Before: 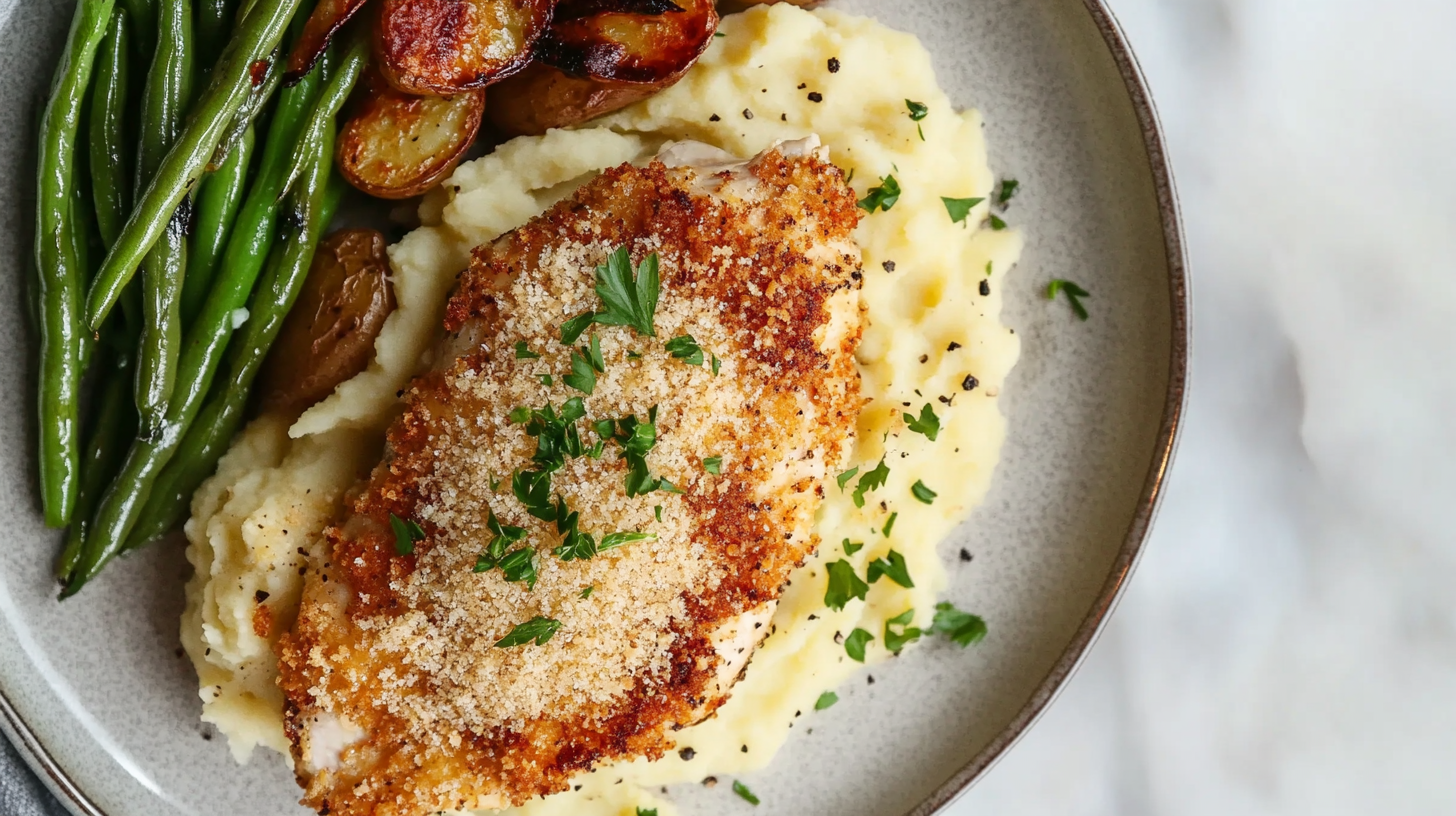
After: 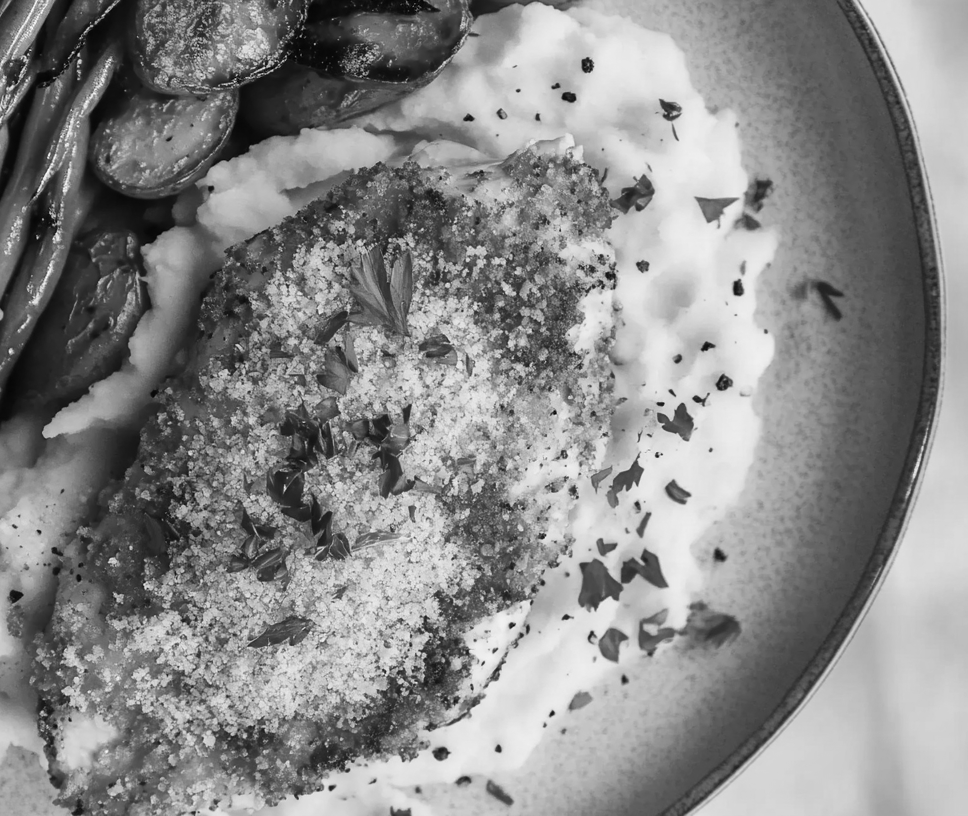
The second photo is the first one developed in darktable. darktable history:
crop: left 16.899%, right 16.556%
shadows and highlights: soften with gaussian
monochrome: a 1.94, b -0.638
